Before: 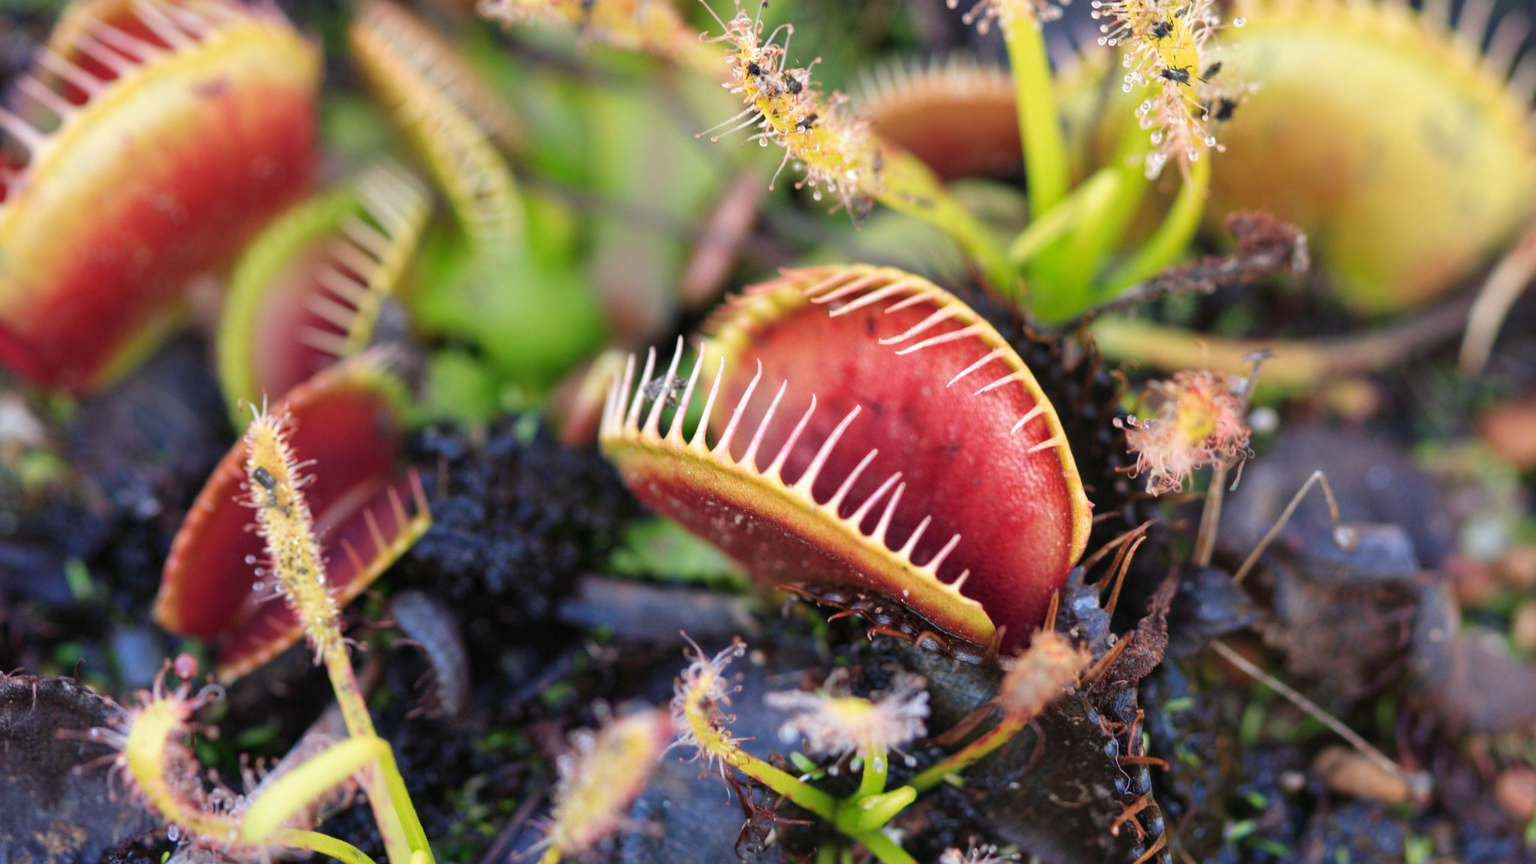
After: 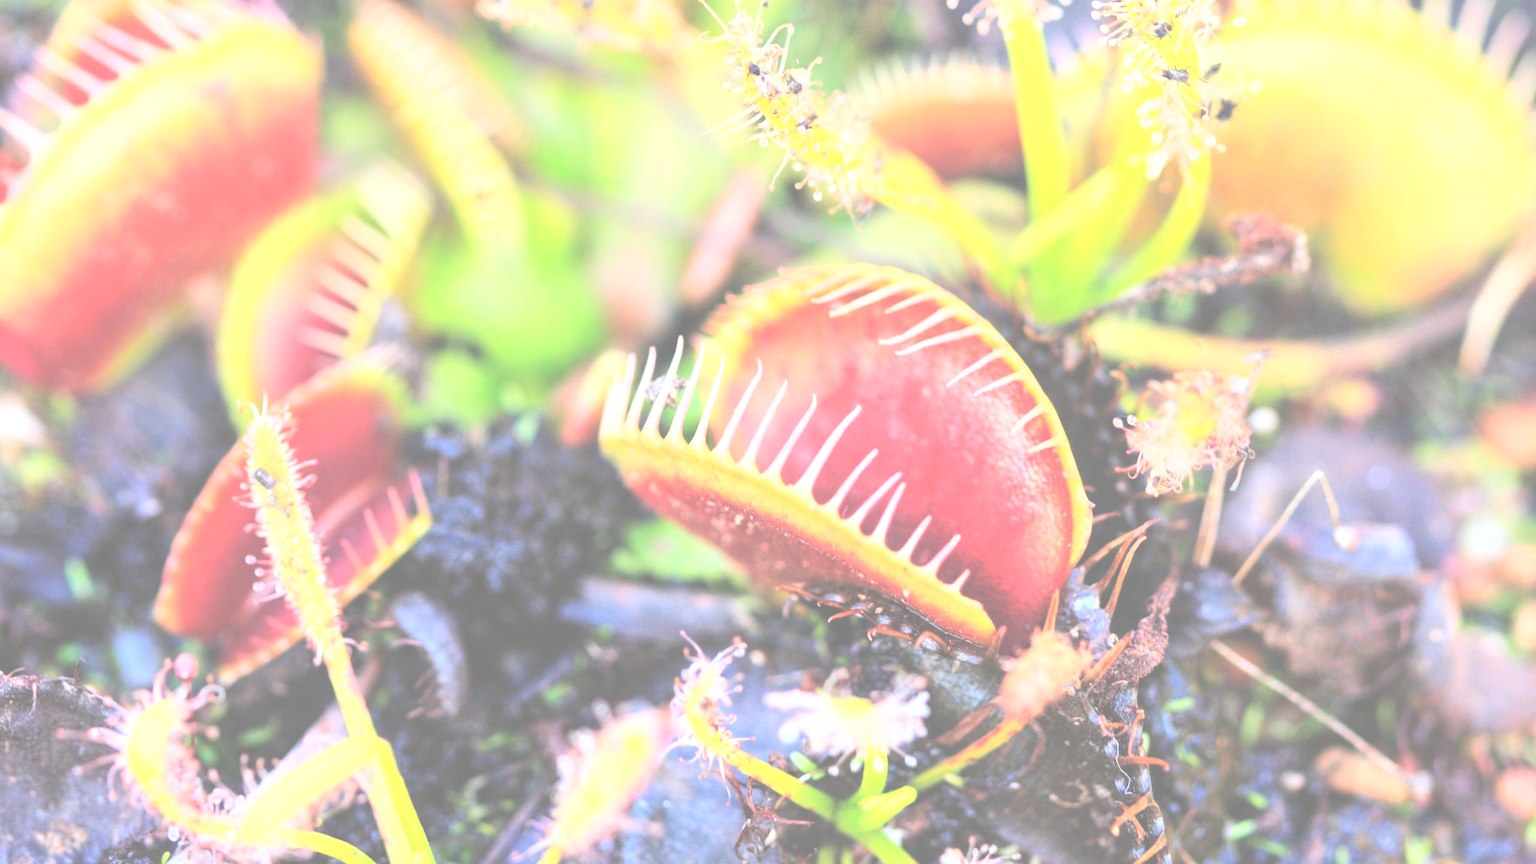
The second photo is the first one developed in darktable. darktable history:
exposure: black level correction -0.07, exposure 0.501 EV, compensate exposure bias true, compensate highlight preservation false
base curve: curves: ch0 [(0, 0.003) (0.001, 0.002) (0.006, 0.004) (0.02, 0.022) (0.048, 0.086) (0.094, 0.234) (0.162, 0.431) (0.258, 0.629) (0.385, 0.8) (0.548, 0.918) (0.751, 0.988) (1, 1)]
local contrast: highlights 100%, shadows 102%, detail 119%, midtone range 0.2
